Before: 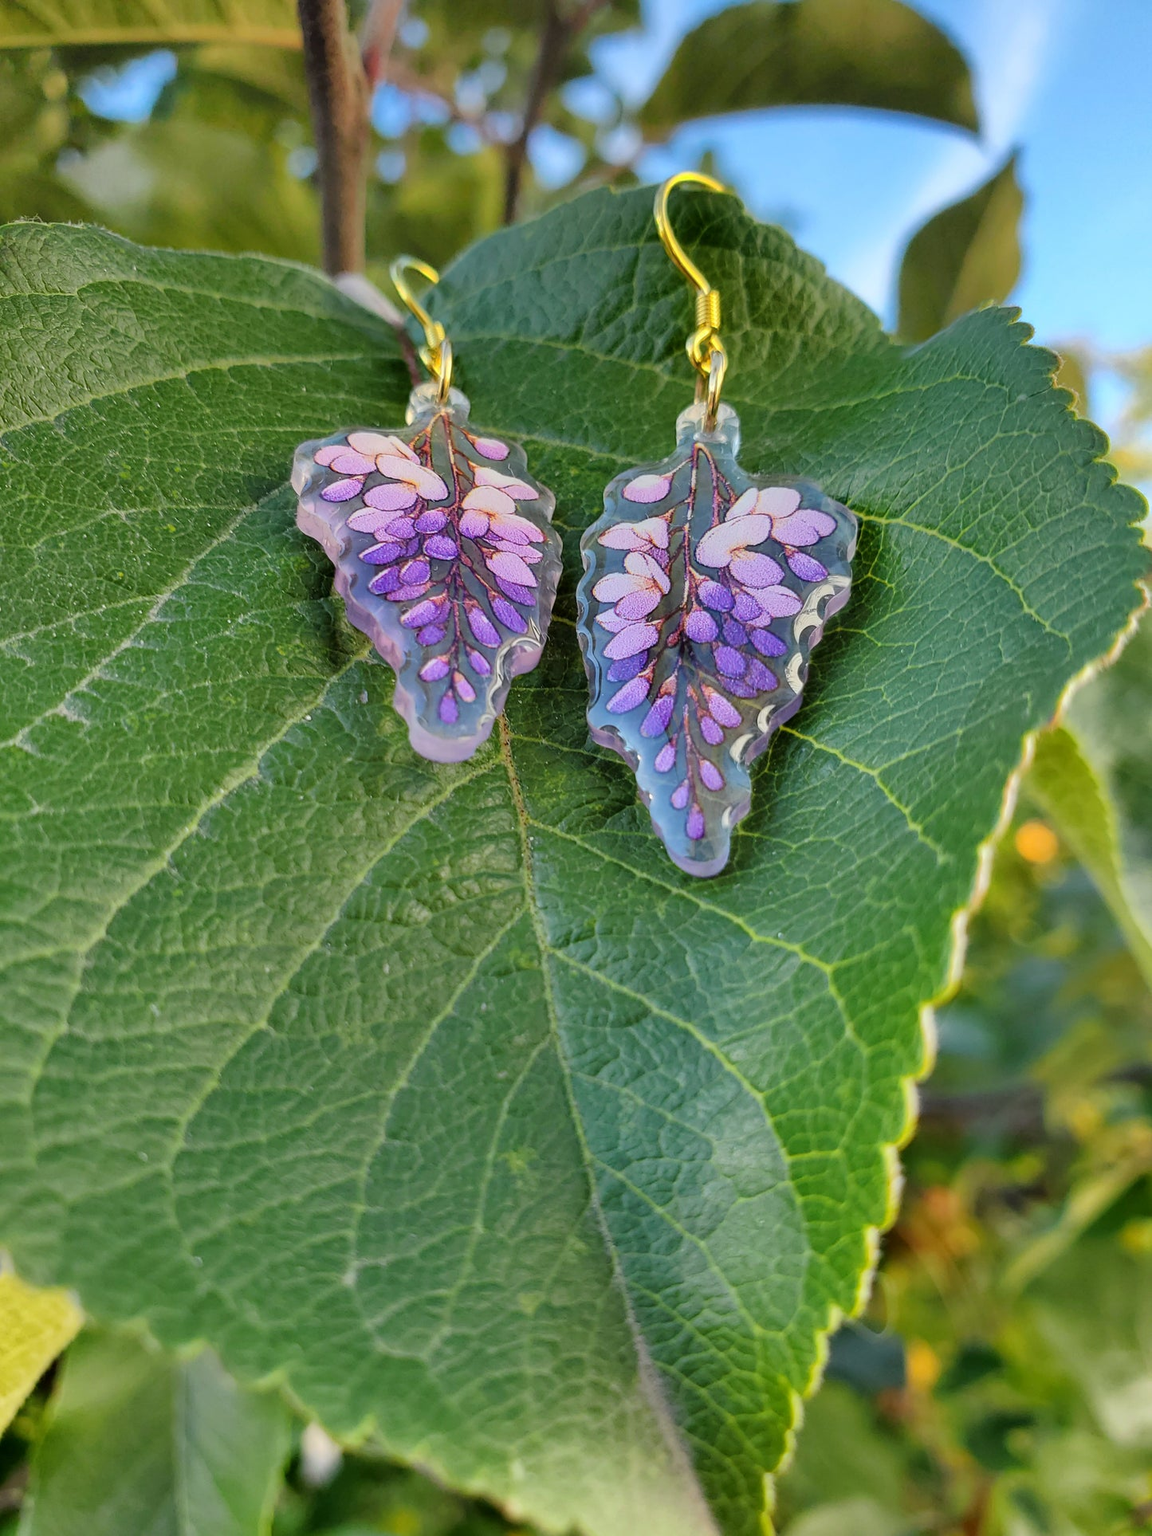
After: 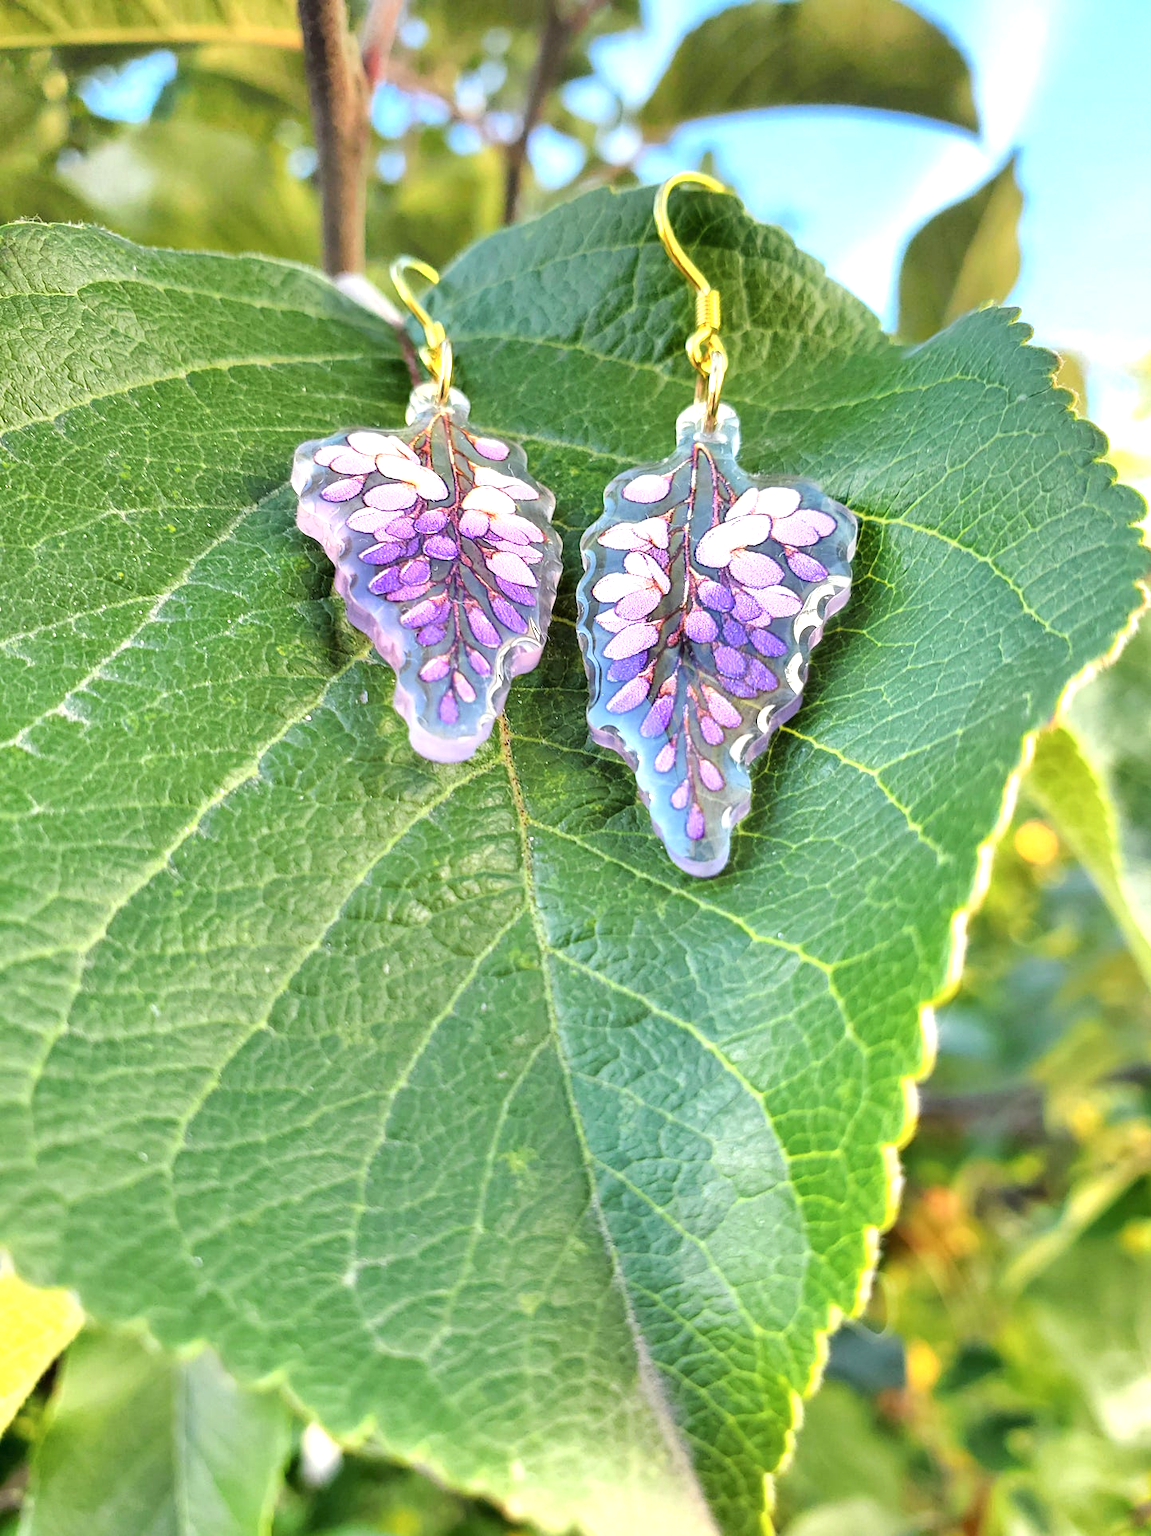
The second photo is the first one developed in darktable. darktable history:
exposure: exposure 1.15 EV, compensate highlight preservation false
contrast brightness saturation: saturation -0.05
